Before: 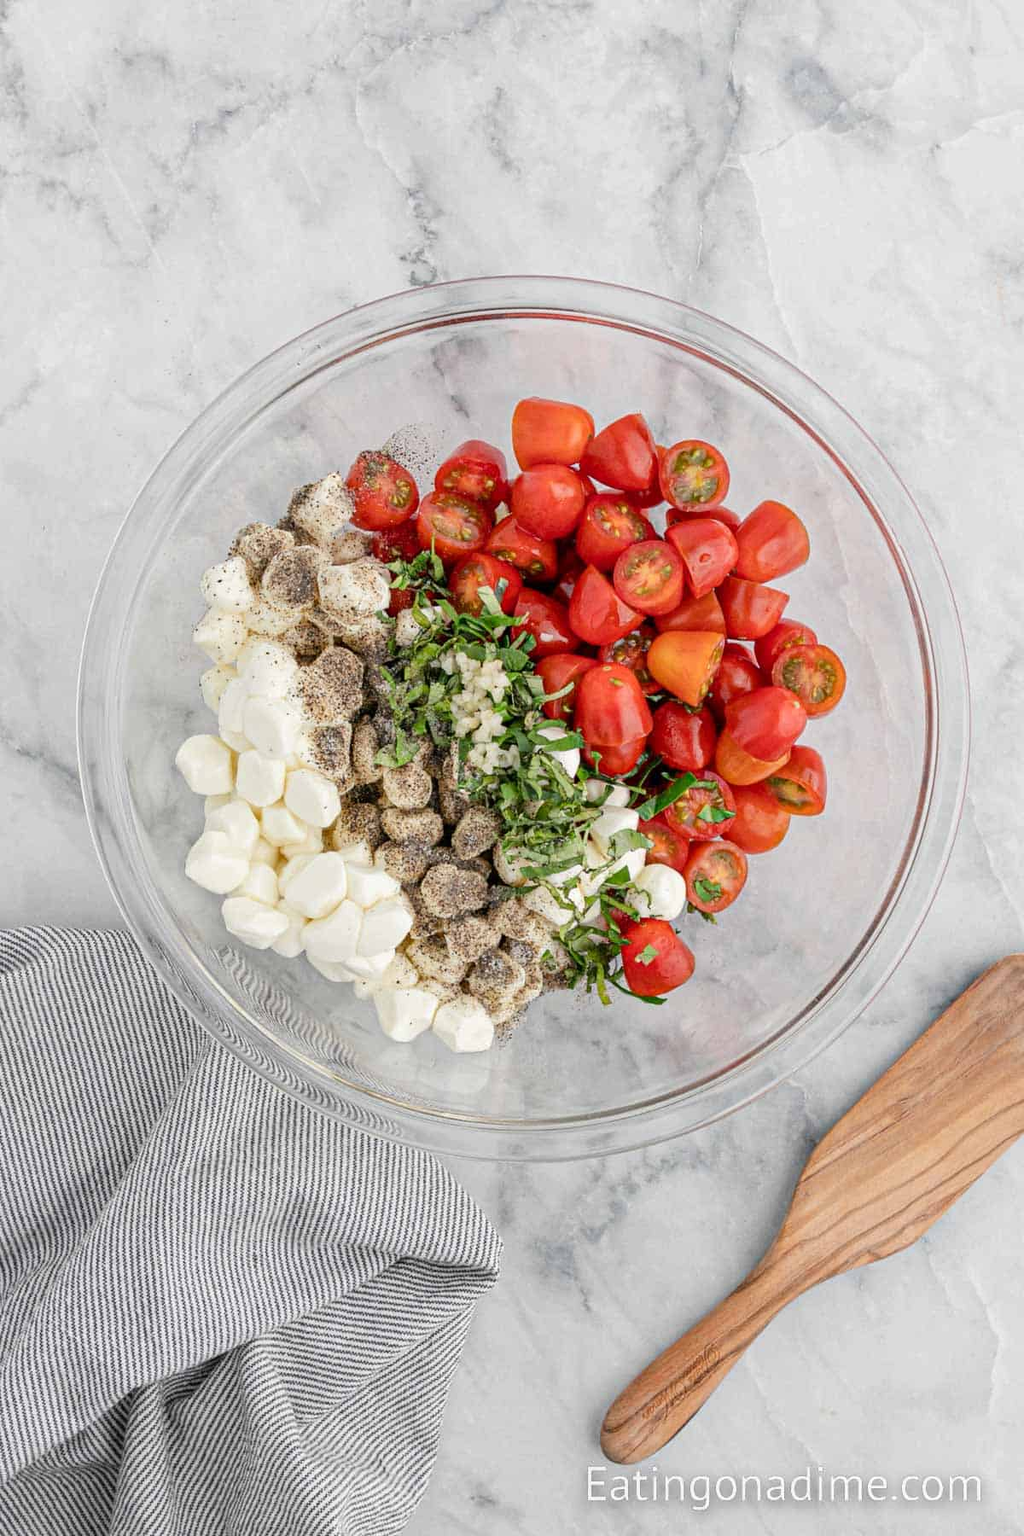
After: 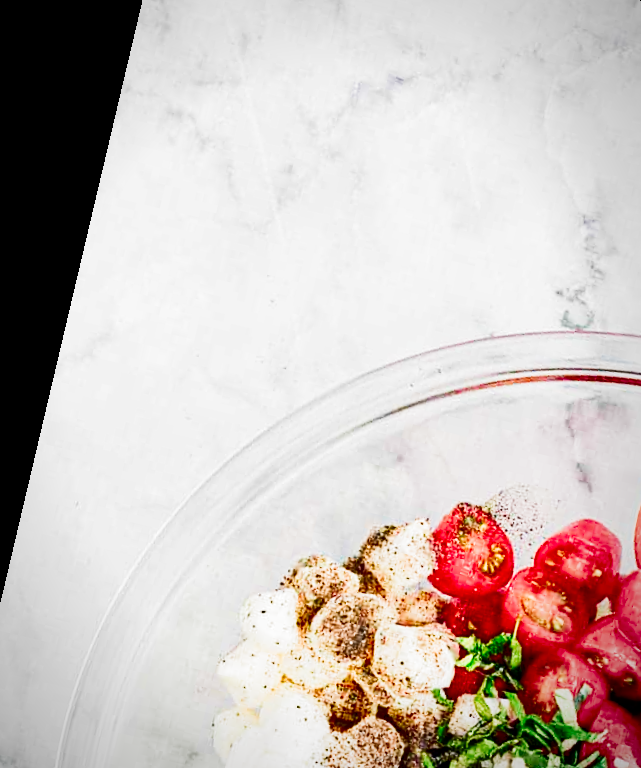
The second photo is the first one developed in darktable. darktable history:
crop: left 15.452%, top 5.459%, right 43.956%, bottom 56.62%
filmic rgb: black relative exposure -7.75 EV, white relative exposure 4.4 EV, threshold 3 EV, hardness 3.76, latitude 50%, contrast 1.1, color science v5 (2021), contrast in shadows safe, contrast in highlights safe, enable highlight reconstruction true
exposure: exposure 2 EV, compensate exposure bias true, compensate highlight preservation false
rotate and perspective: rotation 13.27°, automatic cropping off
vignetting: fall-off radius 60%, automatic ratio true
contrast brightness saturation: brightness -1, saturation 1
